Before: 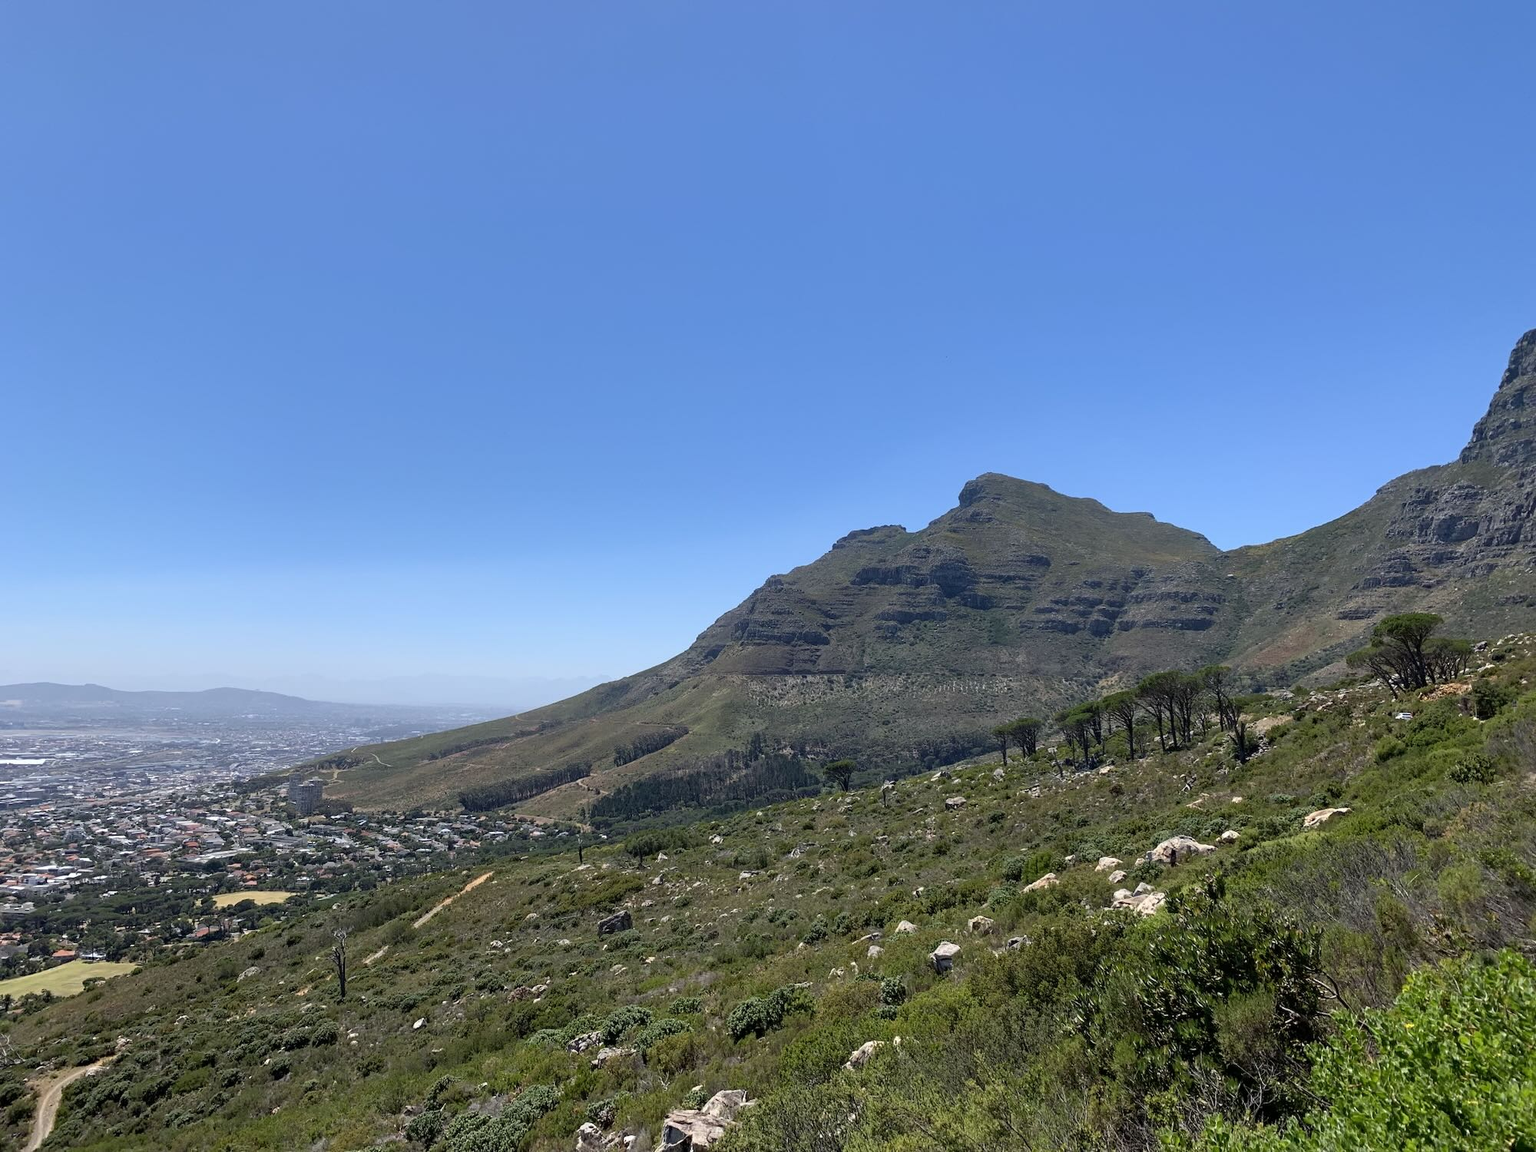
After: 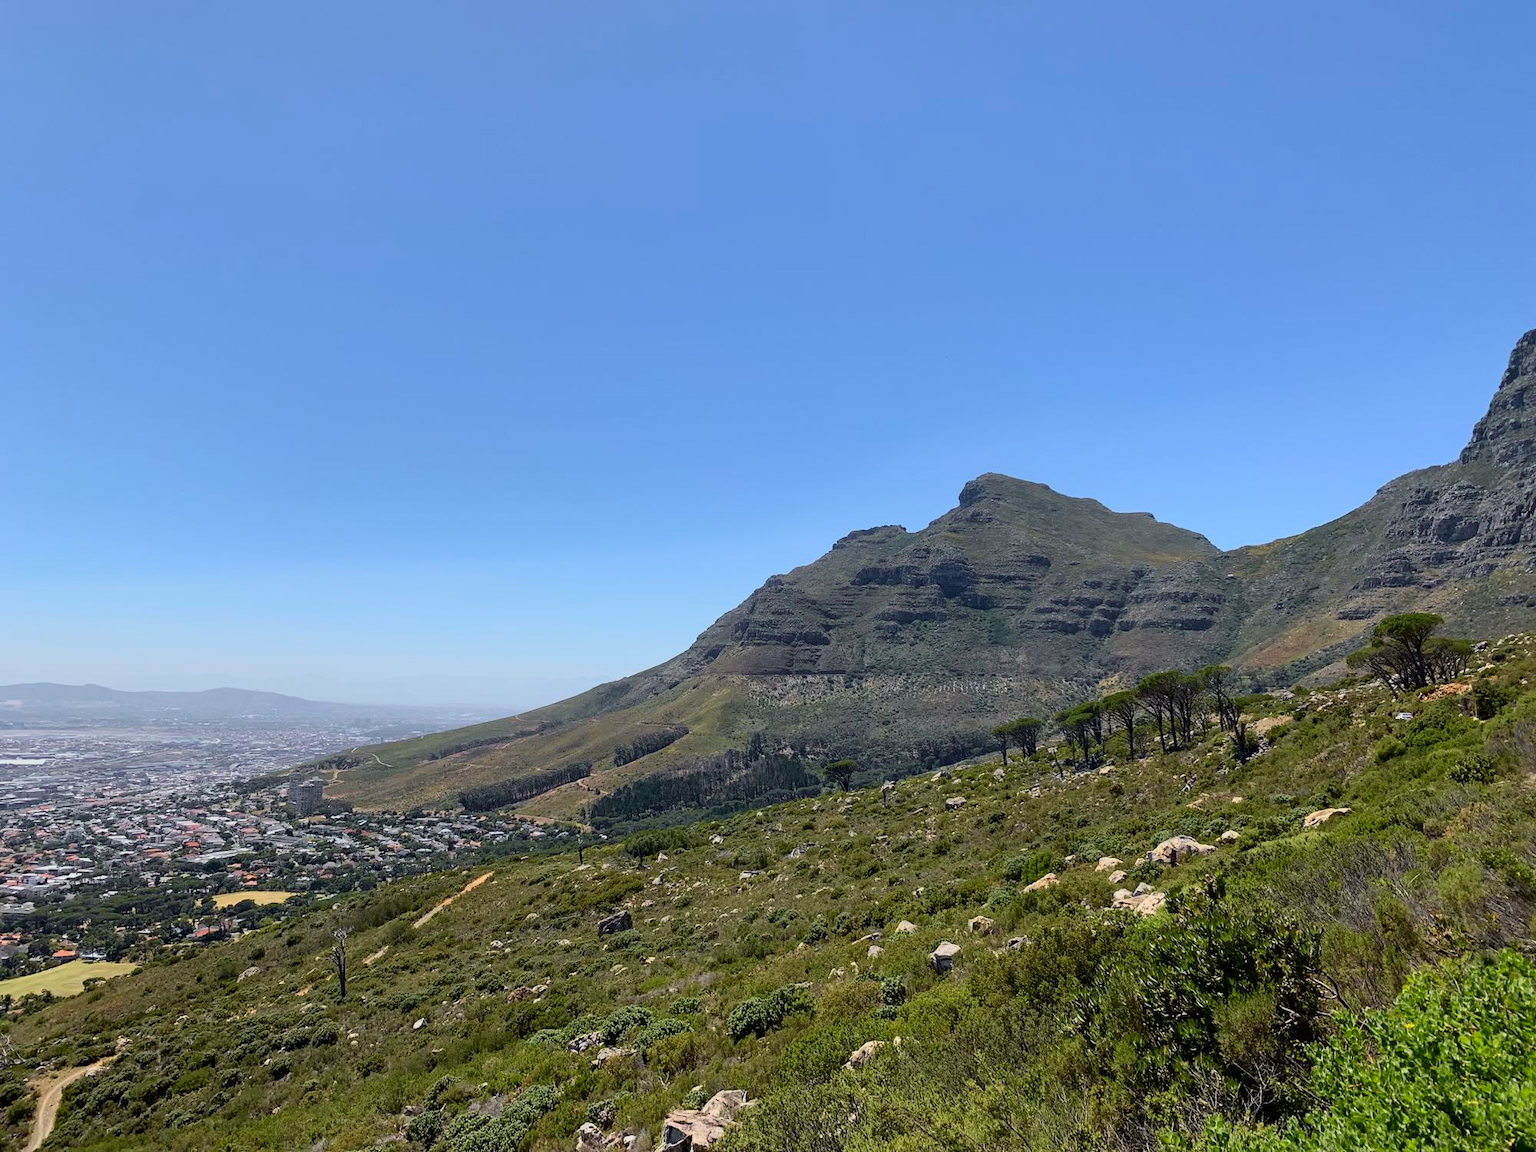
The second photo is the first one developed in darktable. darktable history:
tone curve: curves: ch0 [(0, 0) (0.091, 0.066) (0.184, 0.16) (0.491, 0.519) (0.748, 0.765) (1, 0.919)]; ch1 [(0, 0) (0.179, 0.173) (0.322, 0.32) (0.424, 0.424) (0.502, 0.504) (0.56, 0.575) (0.631, 0.675) (0.777, 0.806) (1, 1)]; ch2 [(0, 0) (0.434, 0.447) (0.497, 0.498) (0.539, 0.566) (0.676, 0.691) (1, 1)], color space Lab, independent channels, preserve colors none
